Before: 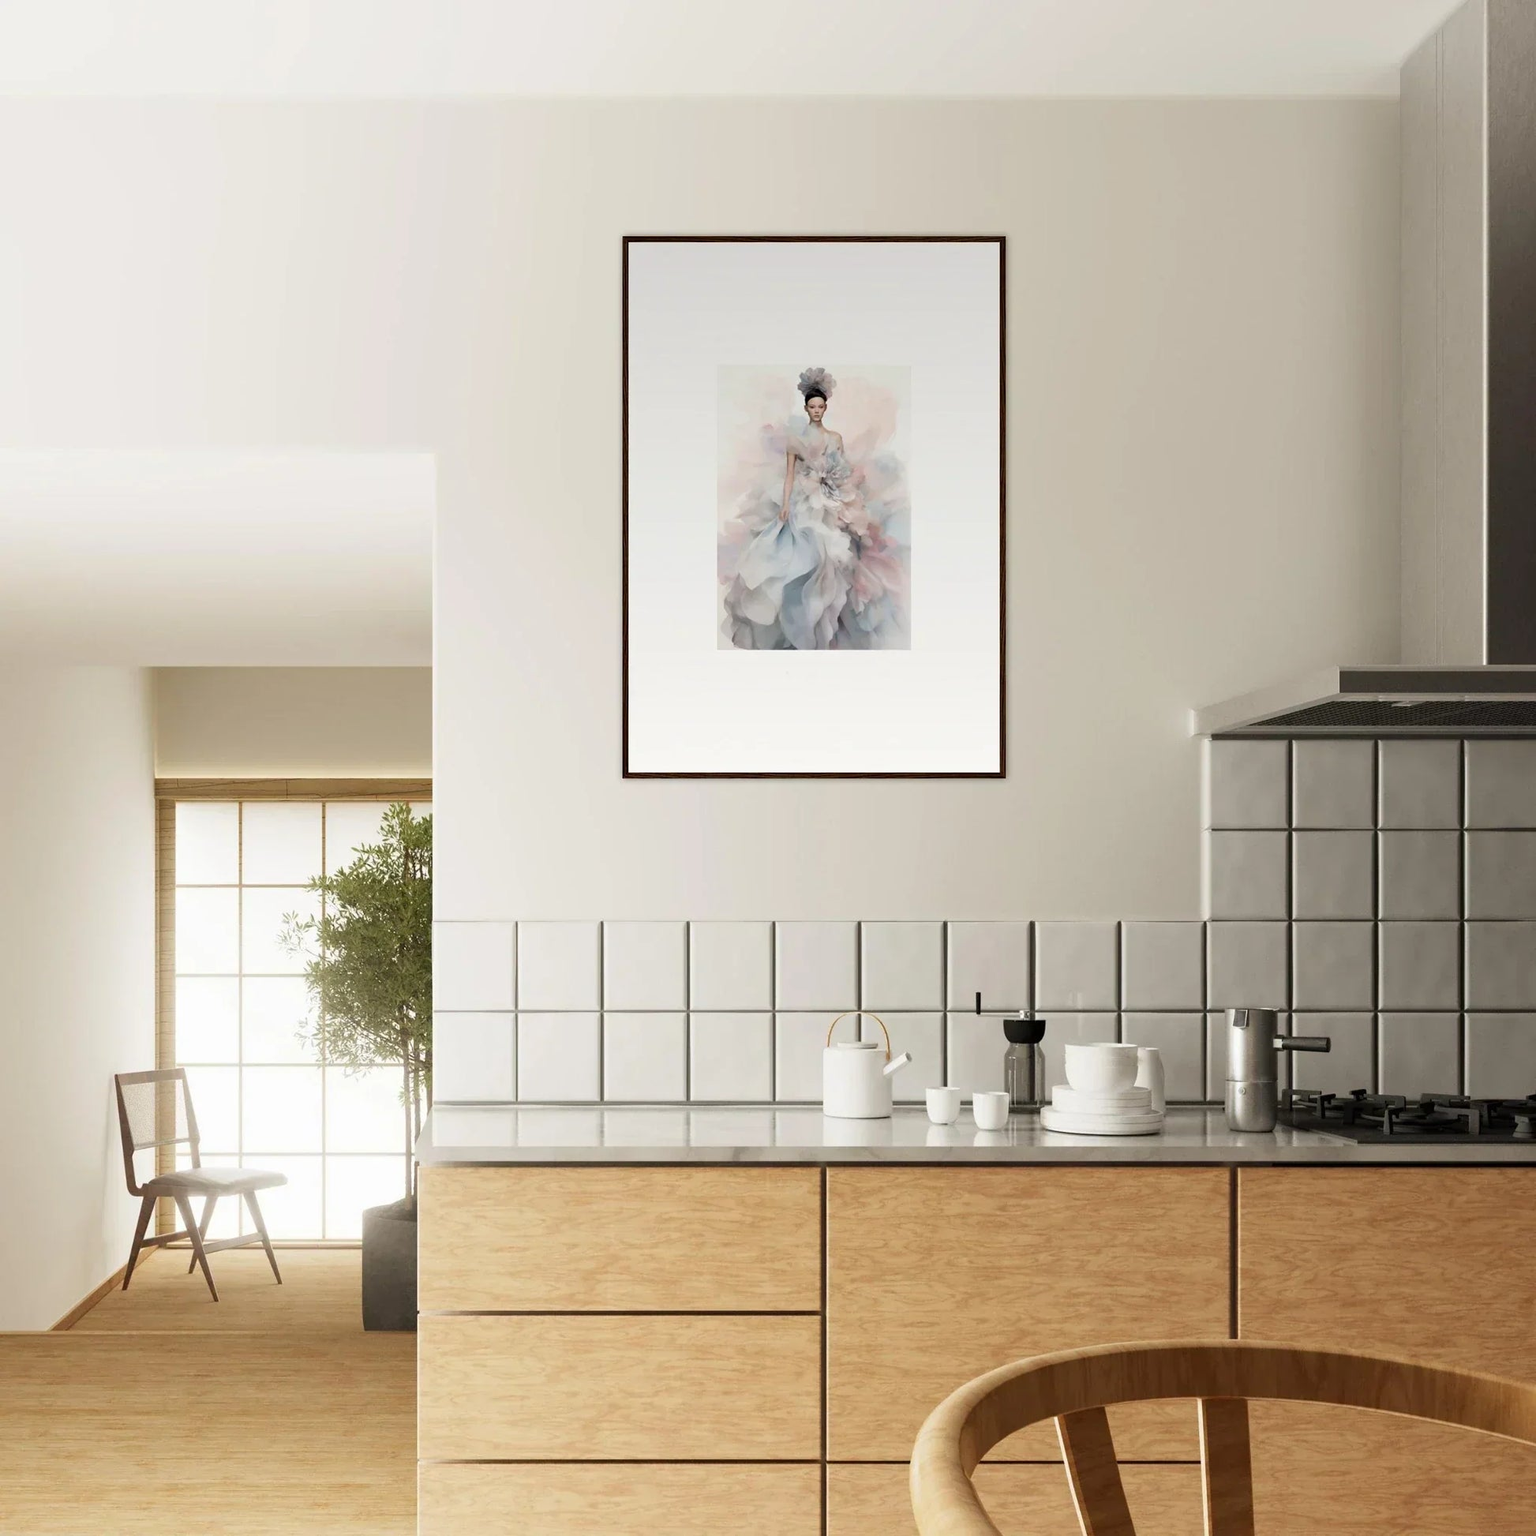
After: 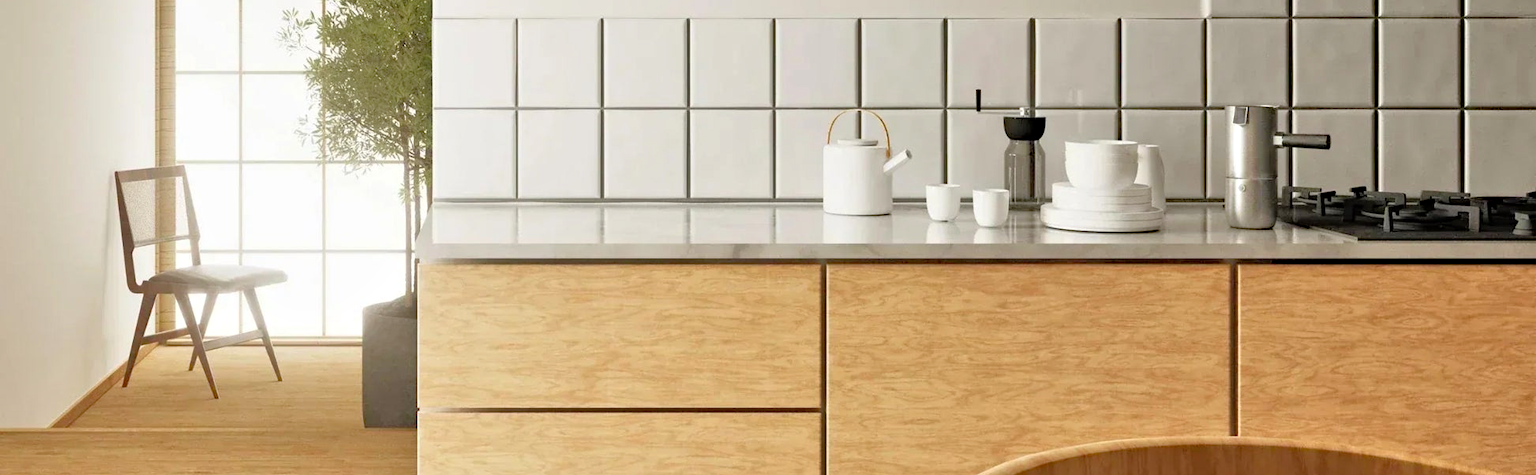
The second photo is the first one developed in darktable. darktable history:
tone equalizer: -7 EV 0.153 EV, -6 EV 0.577 EV, -5 EV 1.12 EV, -4 EV 1.36 EV, -3 EV 1.15 EV, -2 EV 0.6 EV, -1 EV 0.146 EV, mask exposure compensation -0.493 EV
crop and rotate: top 58.822%, bottom 10.191%
haze removal: adaptive false
